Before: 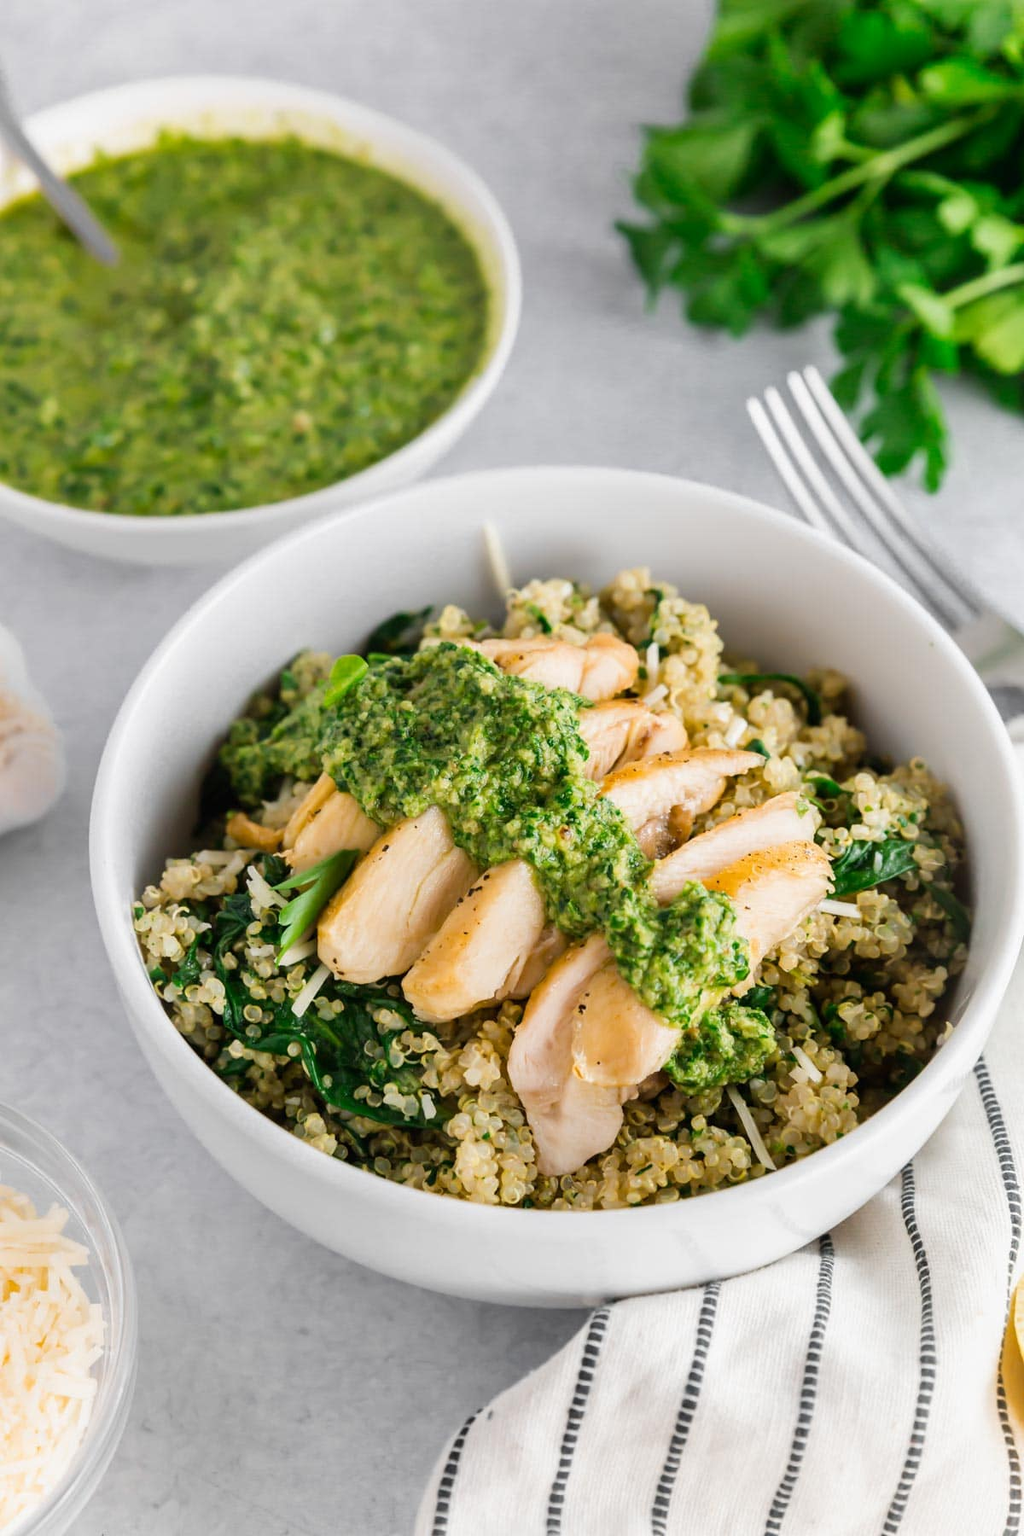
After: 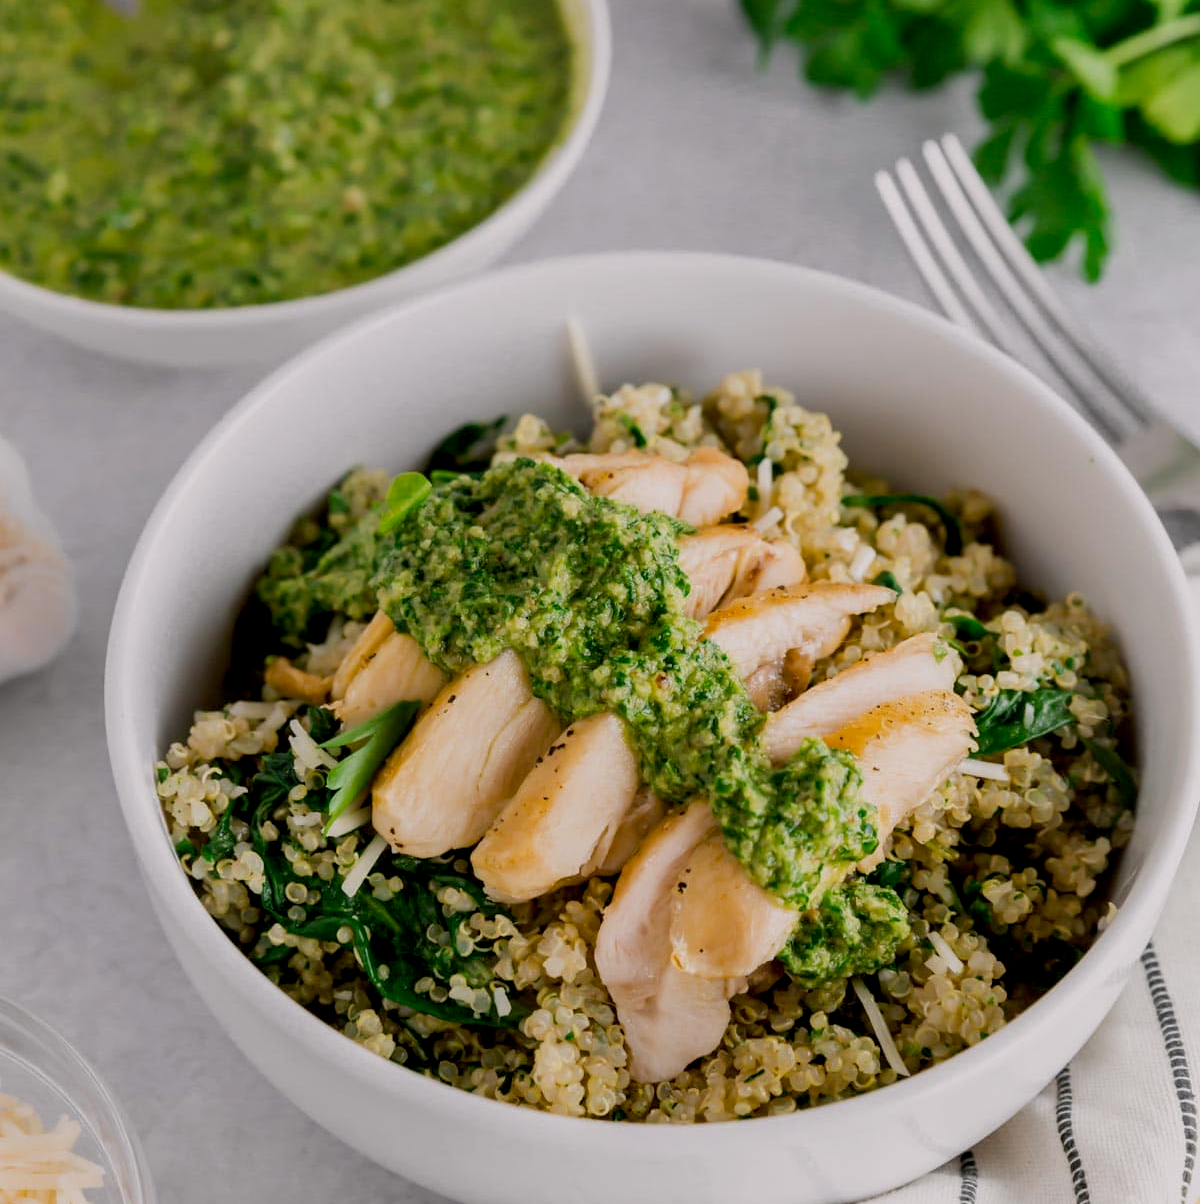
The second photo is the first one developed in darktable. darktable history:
crop: top 16.392%, bottom 16.697%
exposure: black level correction 0.011, exposure -0.483 EV, compensate highlight preservation false
color correction: highlights a* 3.02, highlights b* -1.02, shadows a* -0.089, shadows b* 2.46, saturation 0.975
